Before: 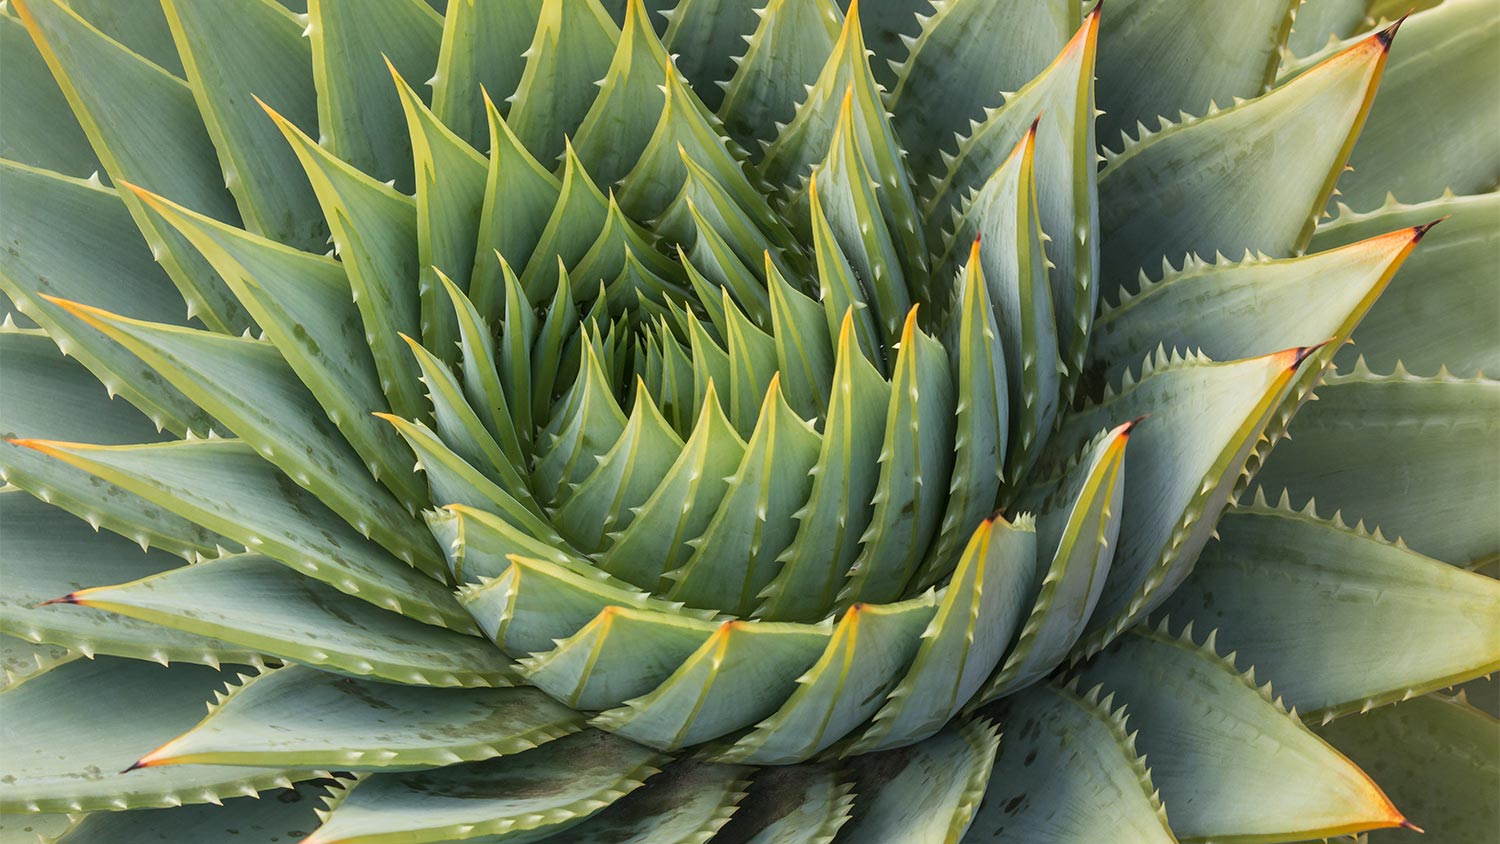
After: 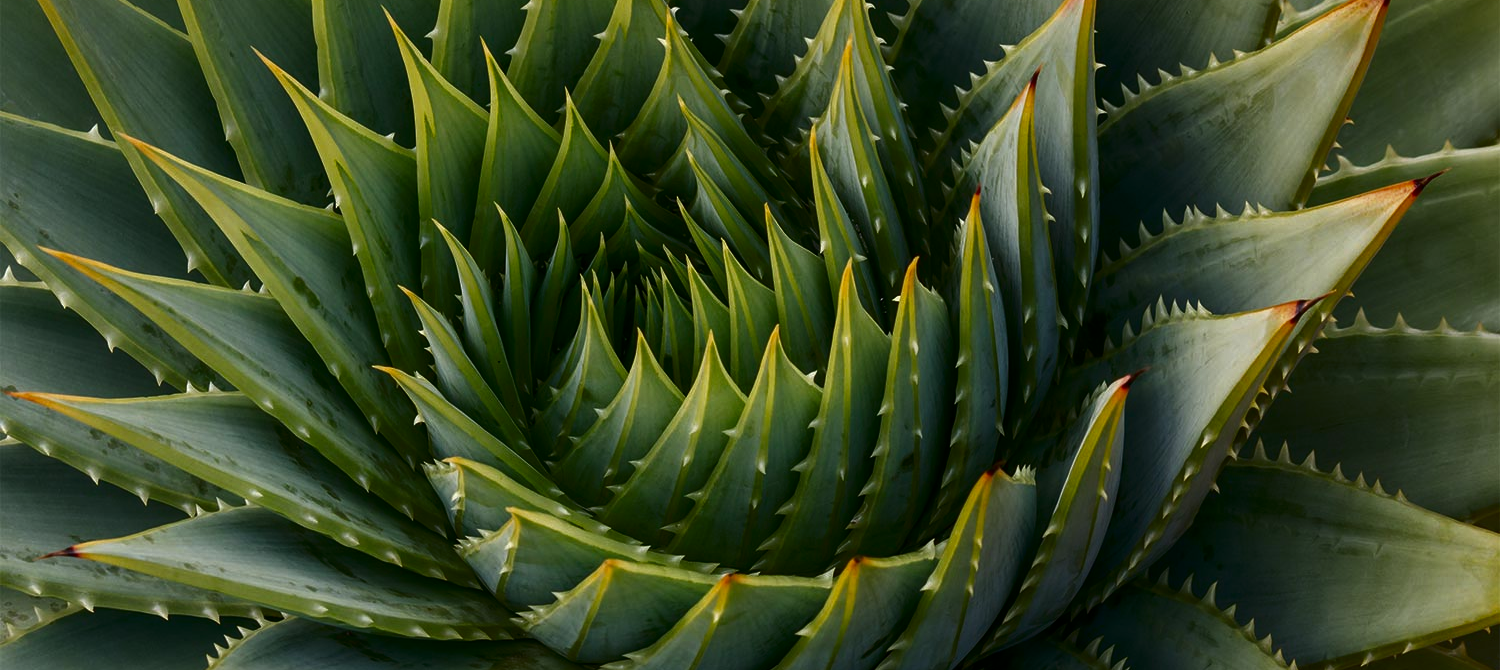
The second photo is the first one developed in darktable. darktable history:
contrast brightness saturation: brightness -0.52
crop and rotate: top 5.667%, bottom 14.937%
